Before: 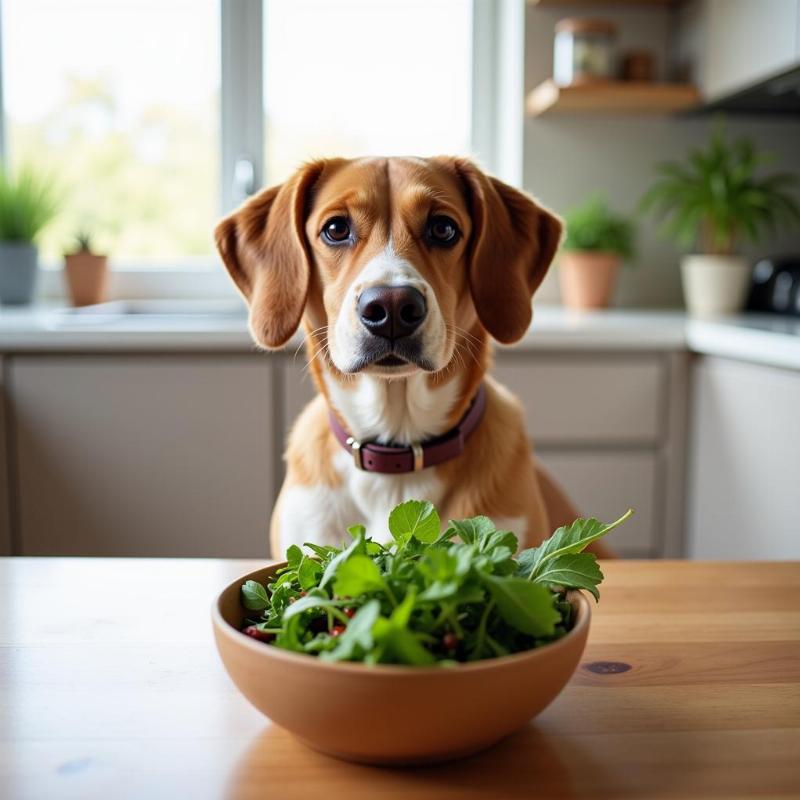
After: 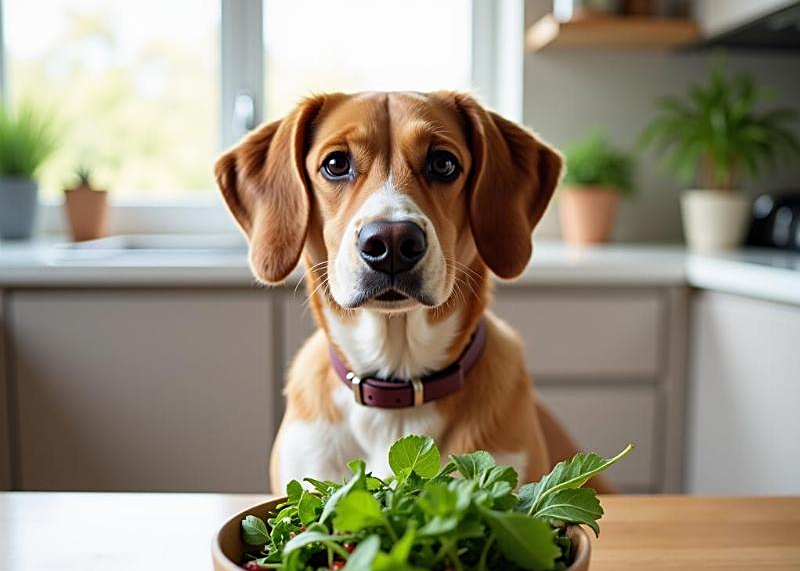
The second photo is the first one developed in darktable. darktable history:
crop and rotate: top 8.132%, bottom 20.378%
sharpen: on, module defaults
